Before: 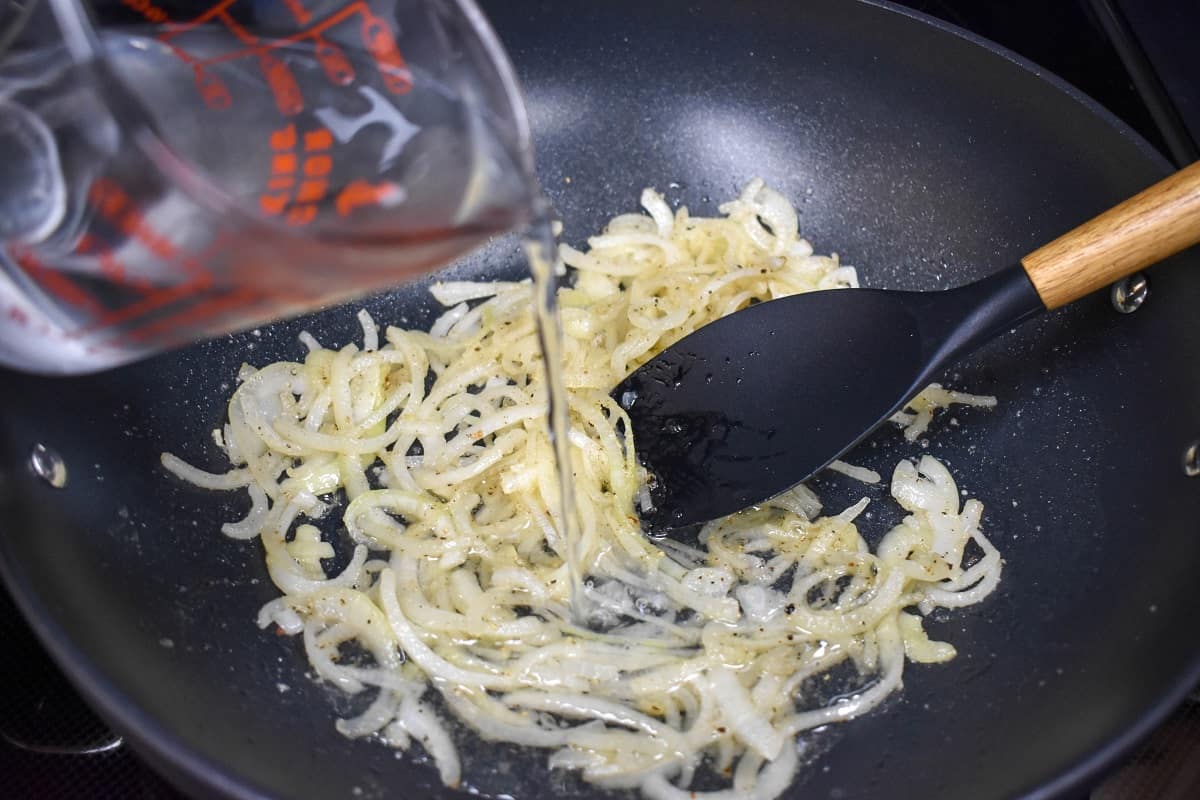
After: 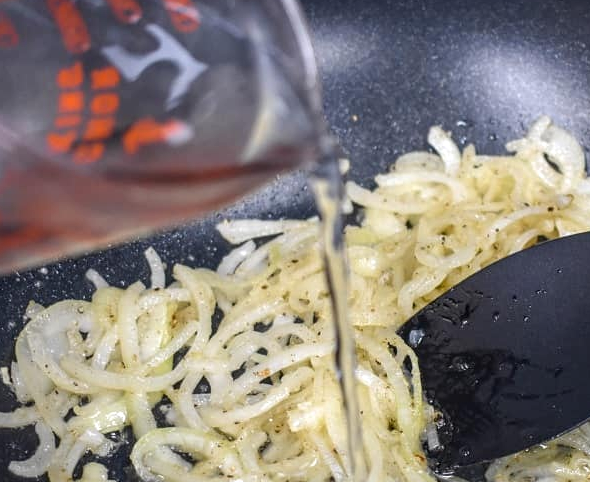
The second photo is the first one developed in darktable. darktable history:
crop: left 17.79%, top 7.808%, right 32.962%, bottom 31.855%
local contrast: on, module defaults
